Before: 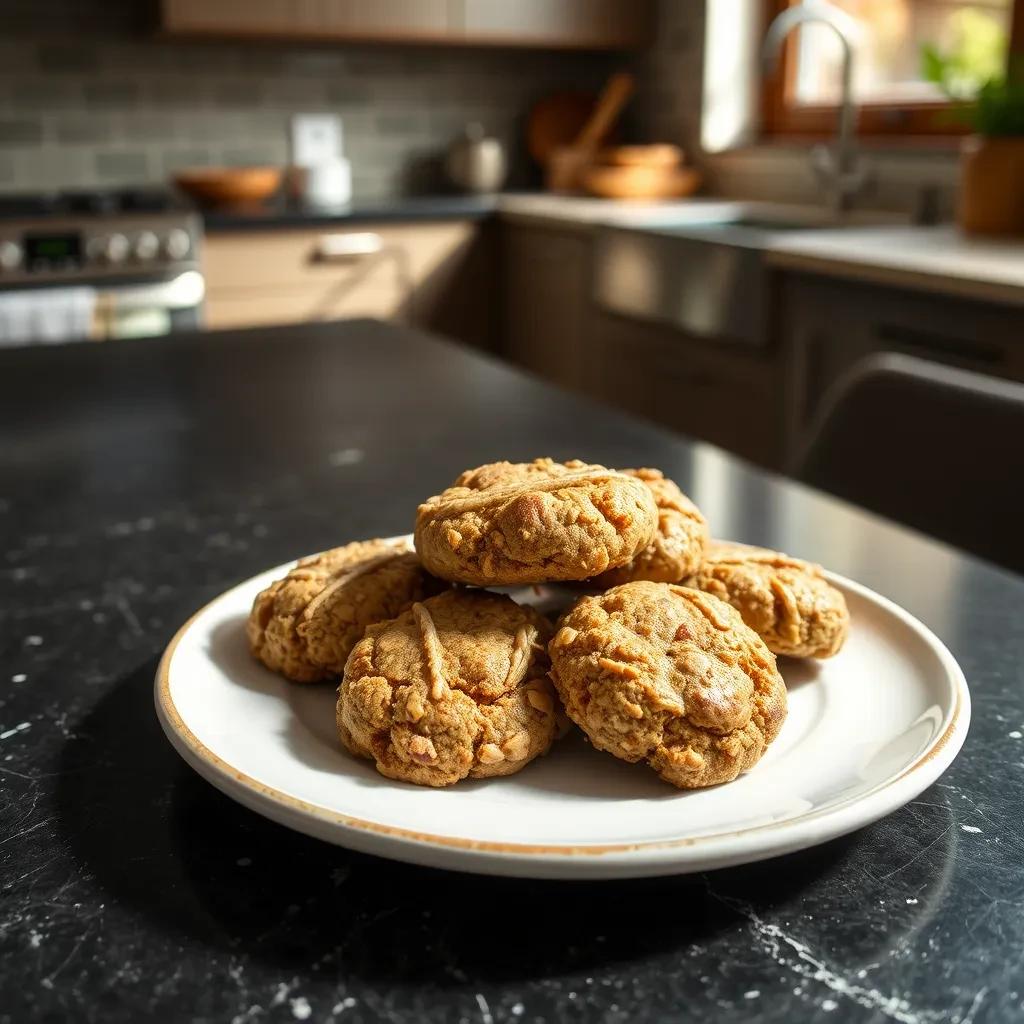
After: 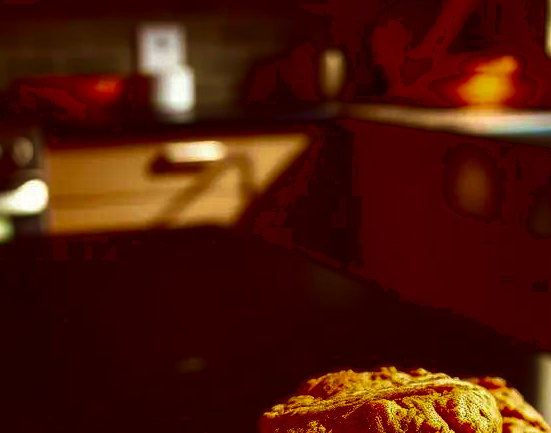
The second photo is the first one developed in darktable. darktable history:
velvia: strength 67.07%, mid-tones bias 0.972
crop: left 15.306%, top 9.065%, right 30.789%, bottom 48.638%
rgb levels: mode RGB, independent channels, levels [[0, 0.474, 1], [0, 0.5, 1], [0, 0.5, 1]]
contrast brightness saturation: brightness -1, saturation 1
